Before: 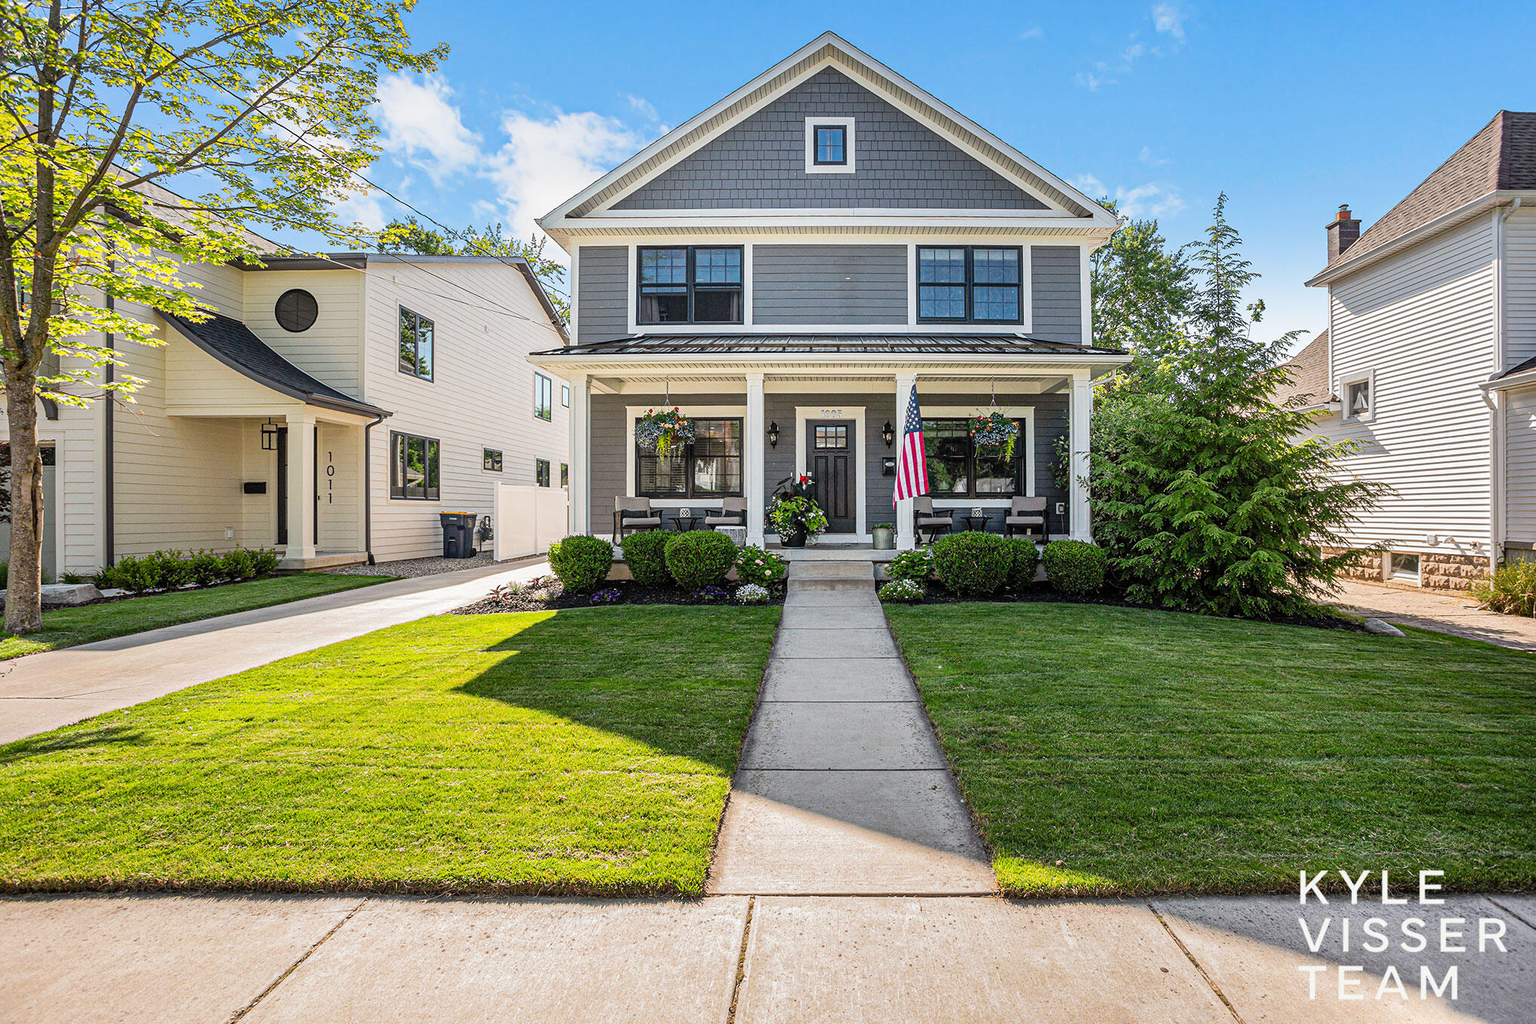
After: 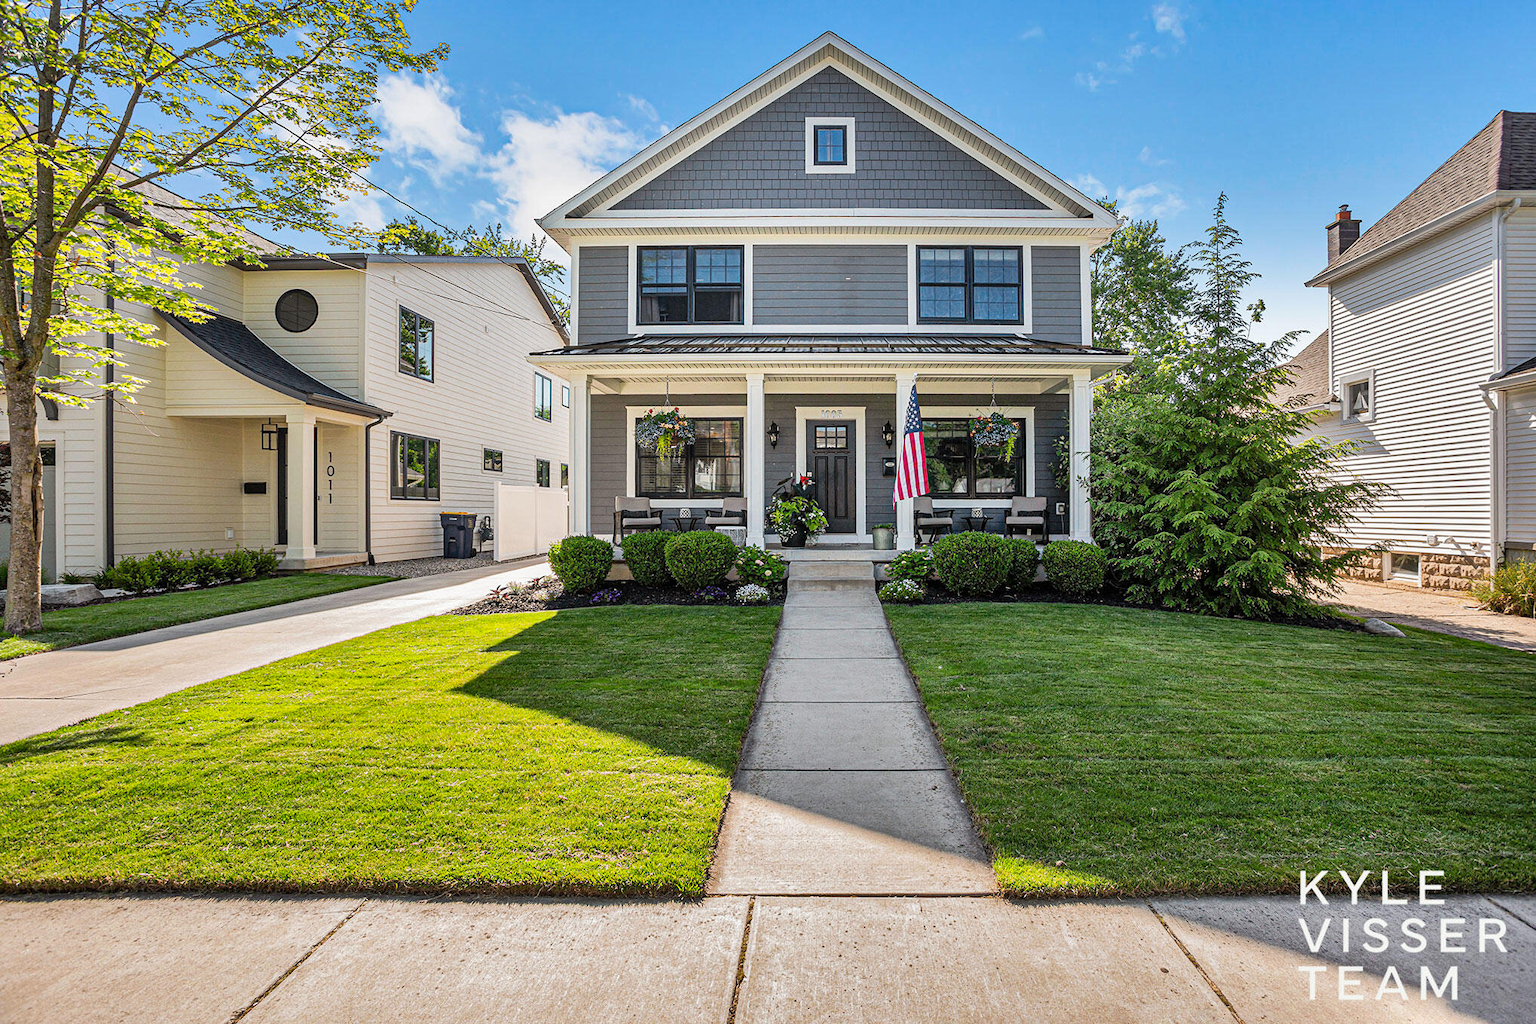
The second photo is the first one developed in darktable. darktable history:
shadows and highlights: highlights color adjustment 49.87%, soften with gaussian
